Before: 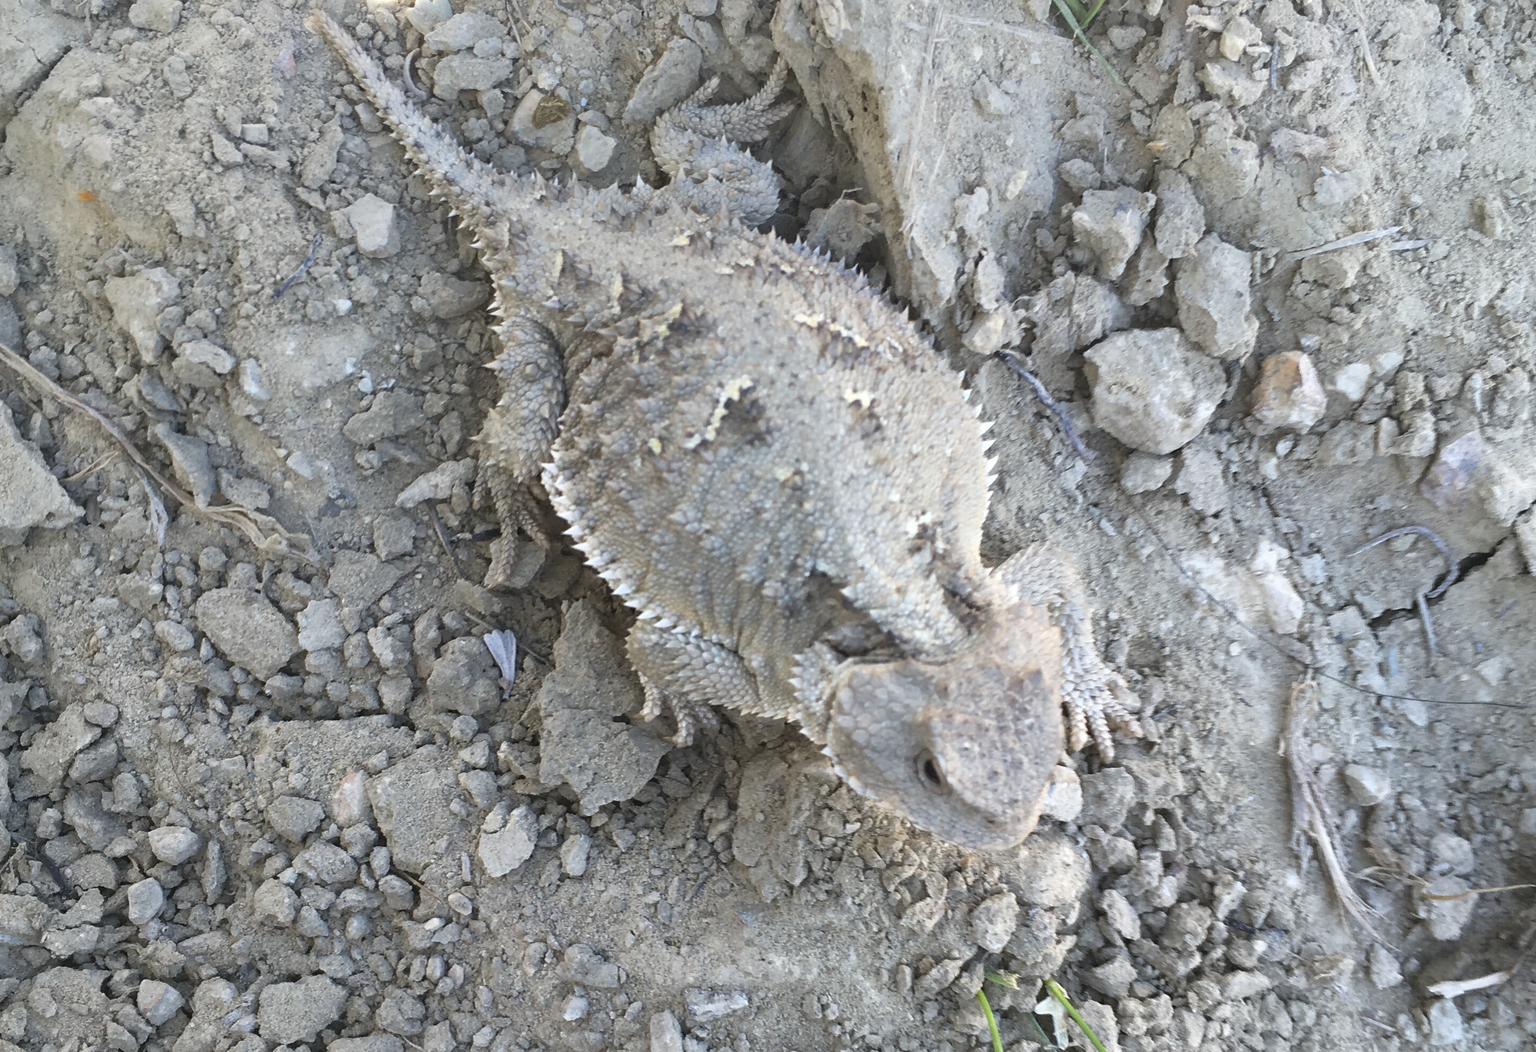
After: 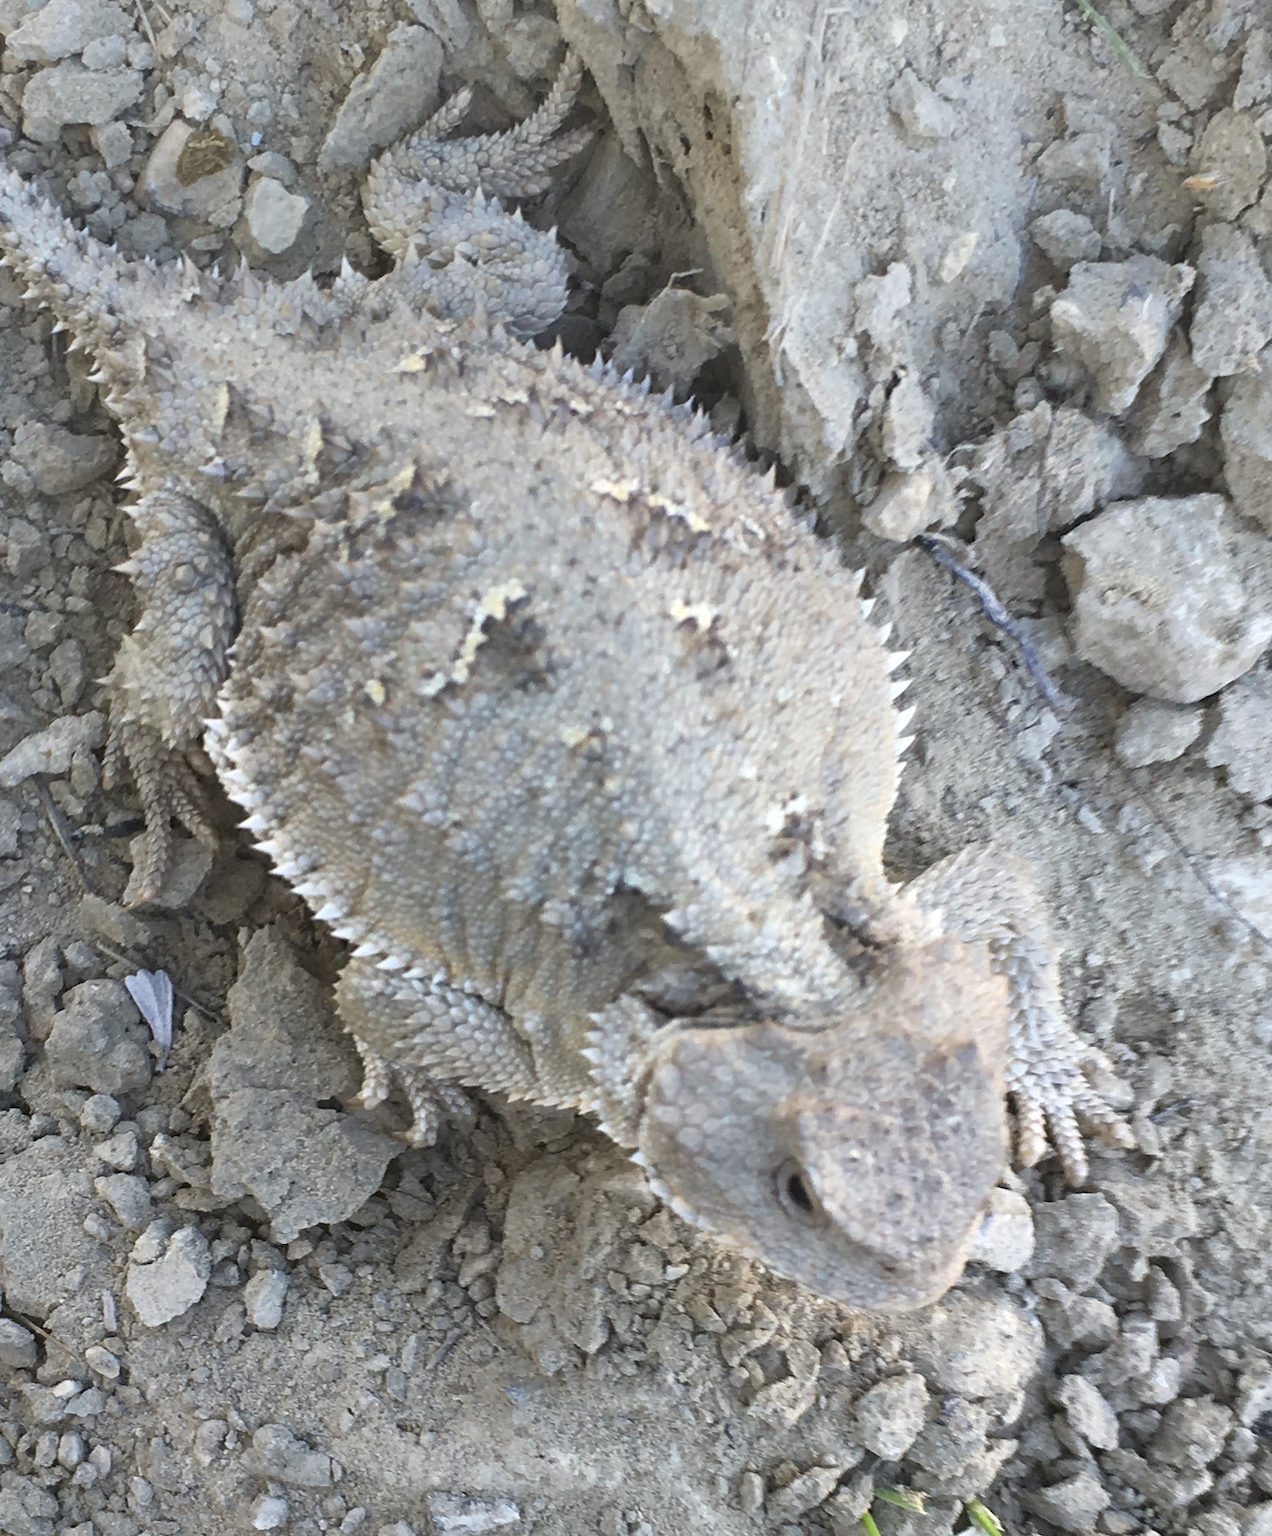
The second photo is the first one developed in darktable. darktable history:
crop and rotate: left 22.516%, right 21.234%
rotate and perspective: rotation 0.062°, lens shift (vertical) 0.115, lens shift (horizontal) -0.133, crop left 0.047, crop right 0.94, crop top 0.061, crop bottom 0.94
